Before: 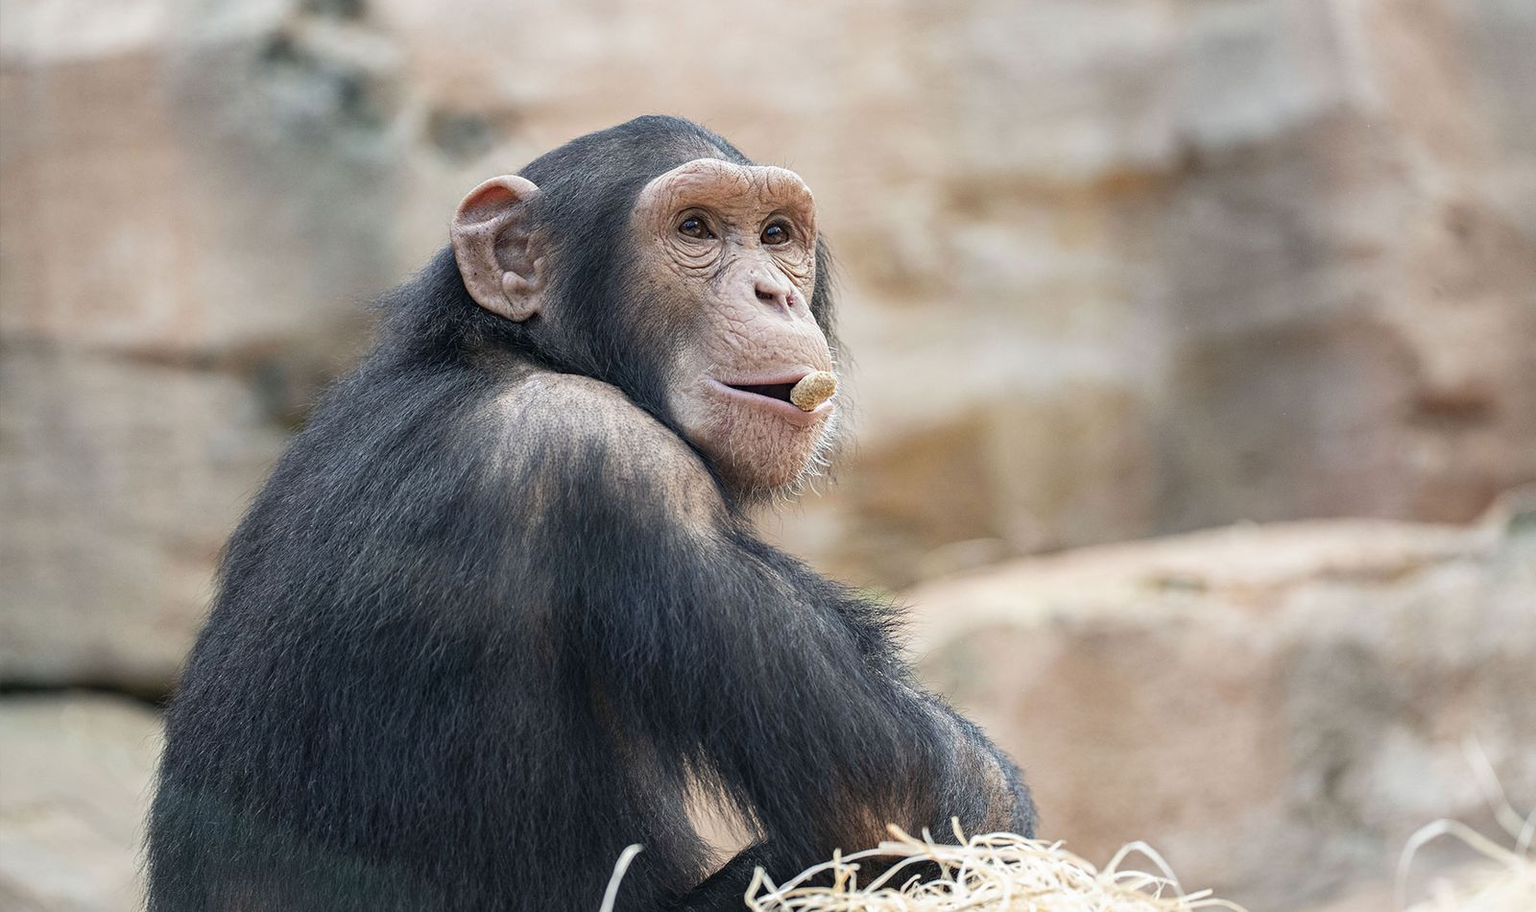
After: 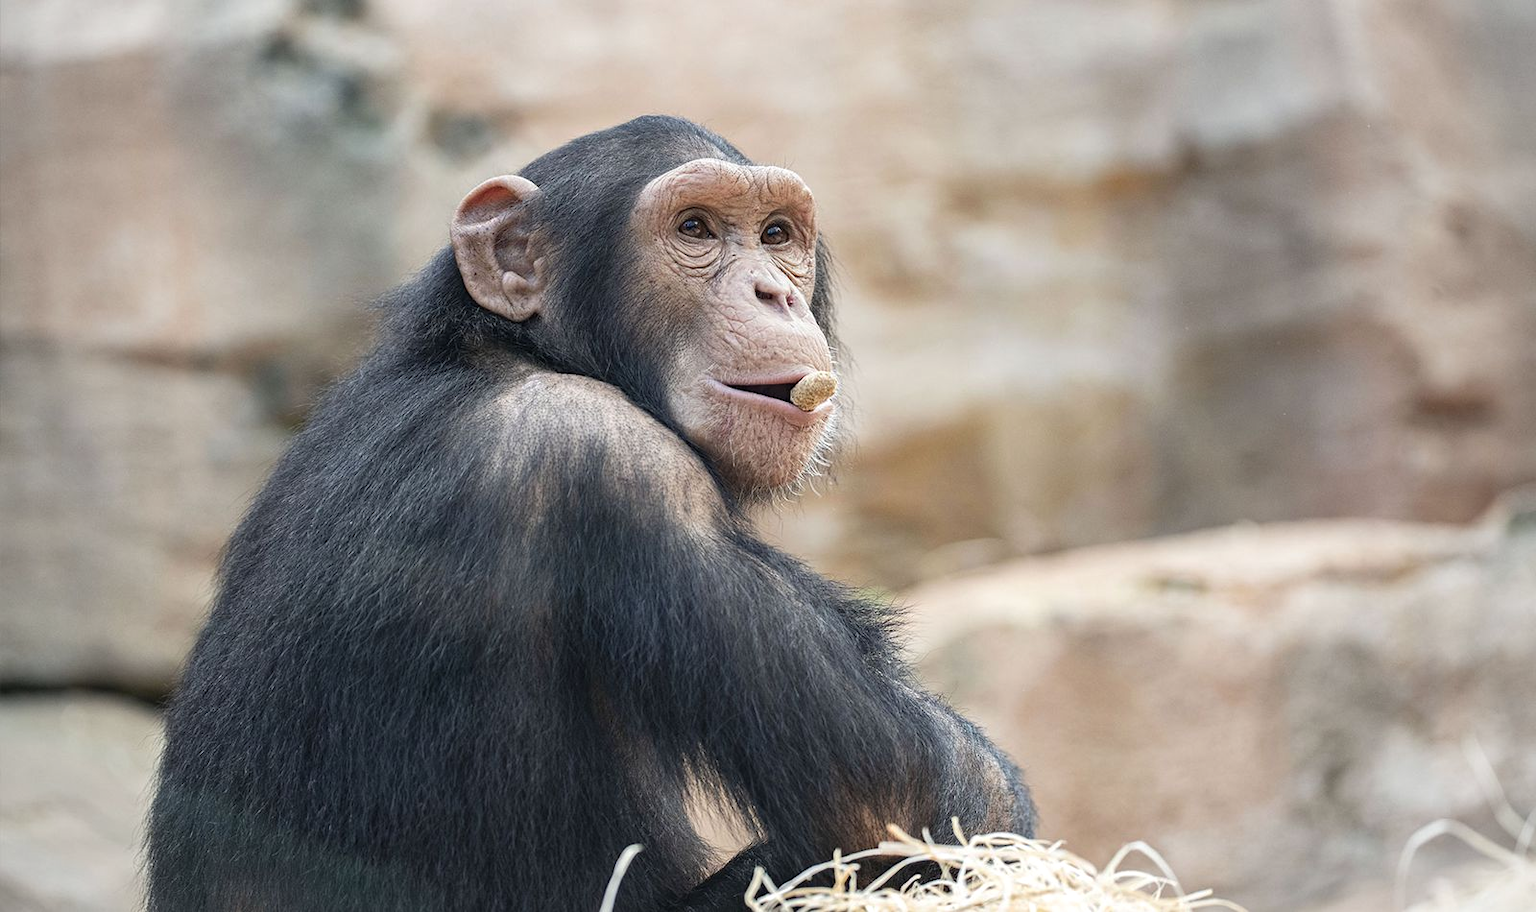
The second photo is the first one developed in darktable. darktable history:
exposure: black level correction -0.001, exposure 0.08 EV, compensate highlight preservation false
vignetting: brightness -0.167
